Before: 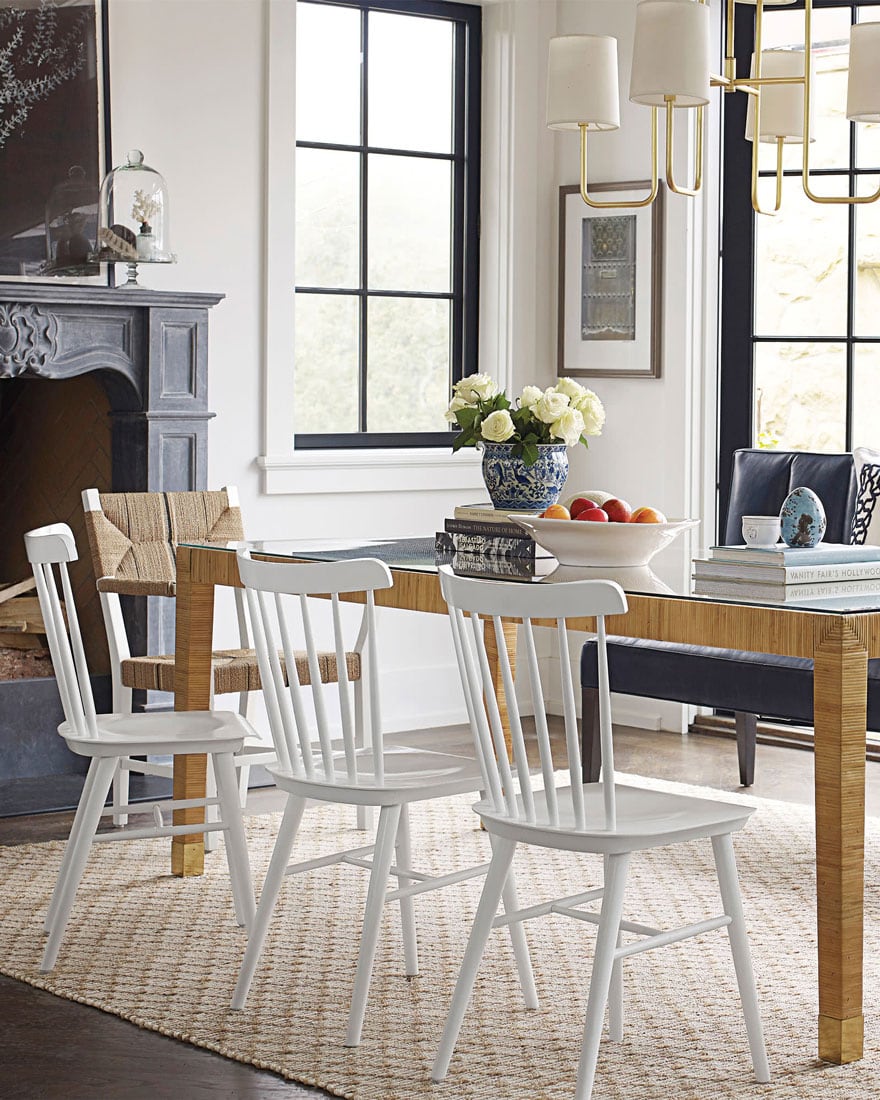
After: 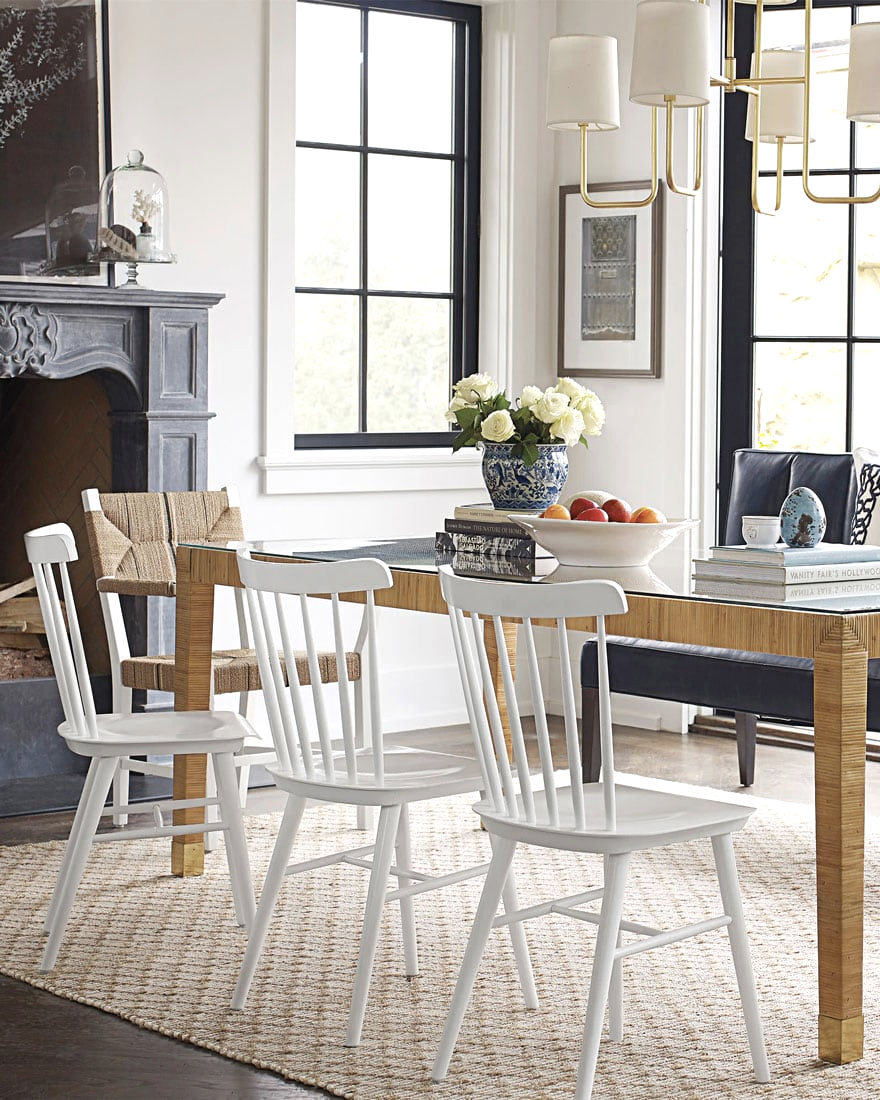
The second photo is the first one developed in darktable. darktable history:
exposure: exposure 0.2 EV, compensate highlight preservation false
color contrast: green-magenta contrast 0.84, blue-yellow contrast 0.86
